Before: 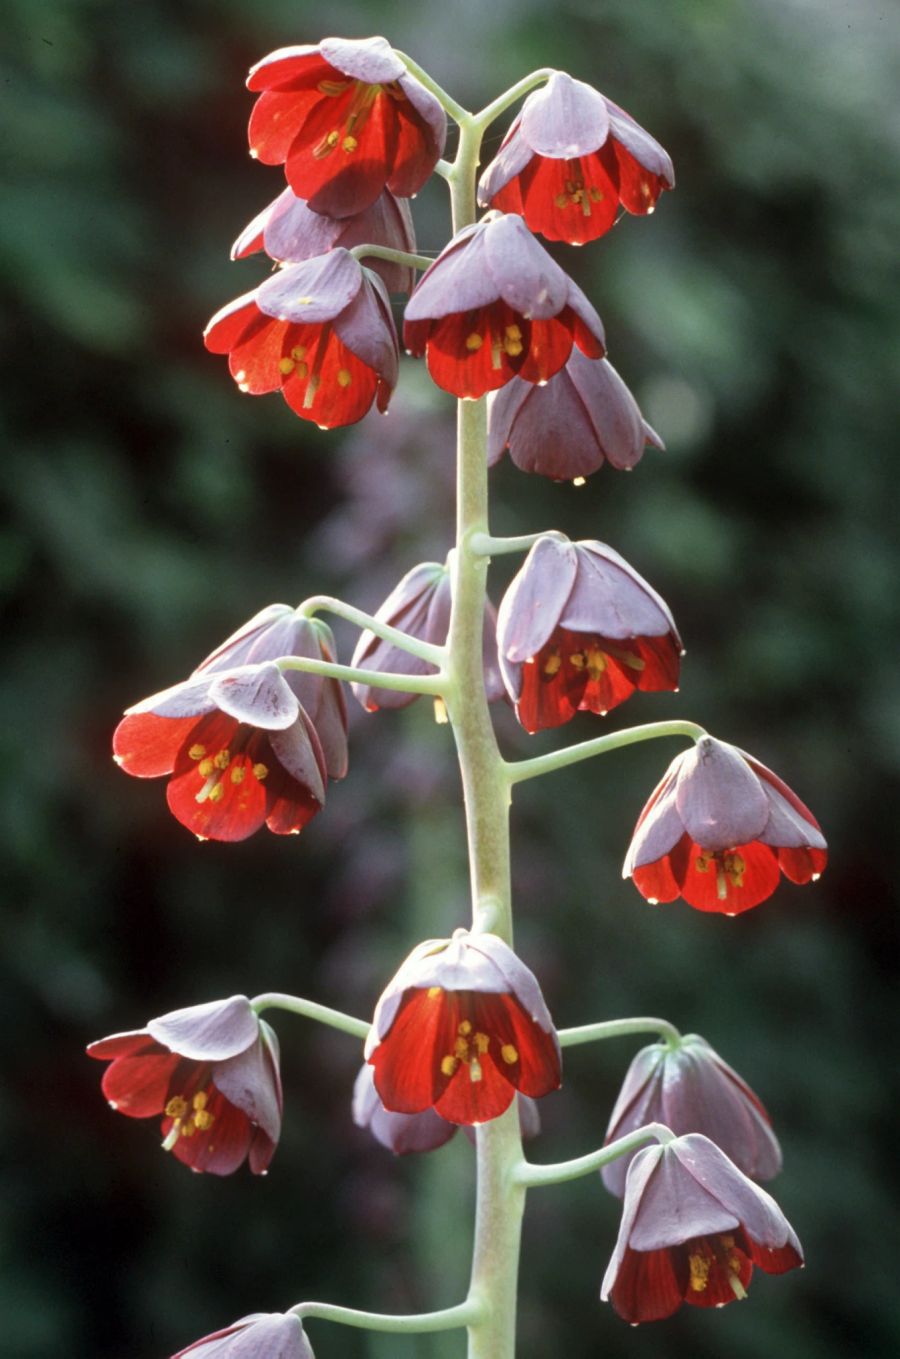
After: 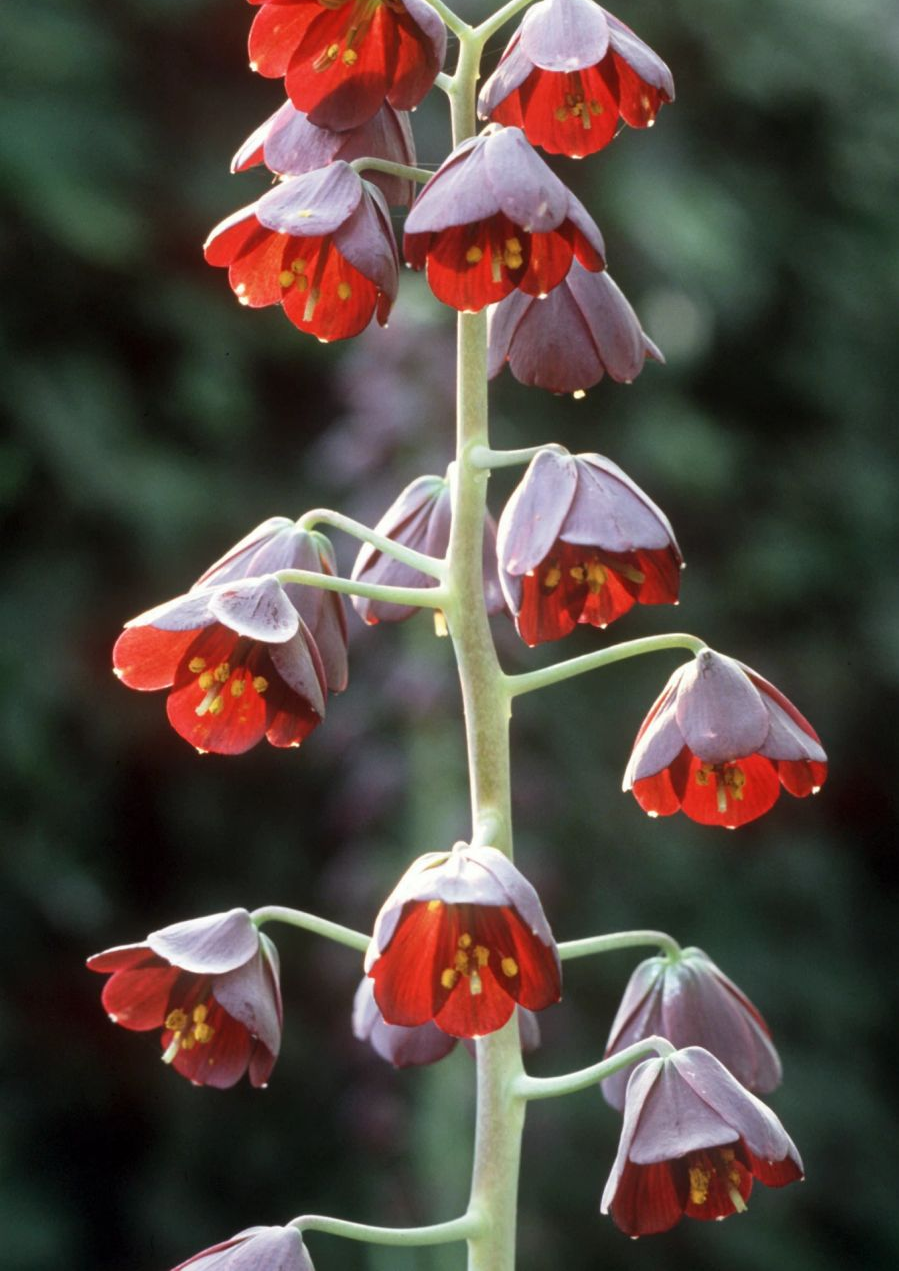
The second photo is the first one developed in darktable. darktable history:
crop and rotate: top 6.43%
